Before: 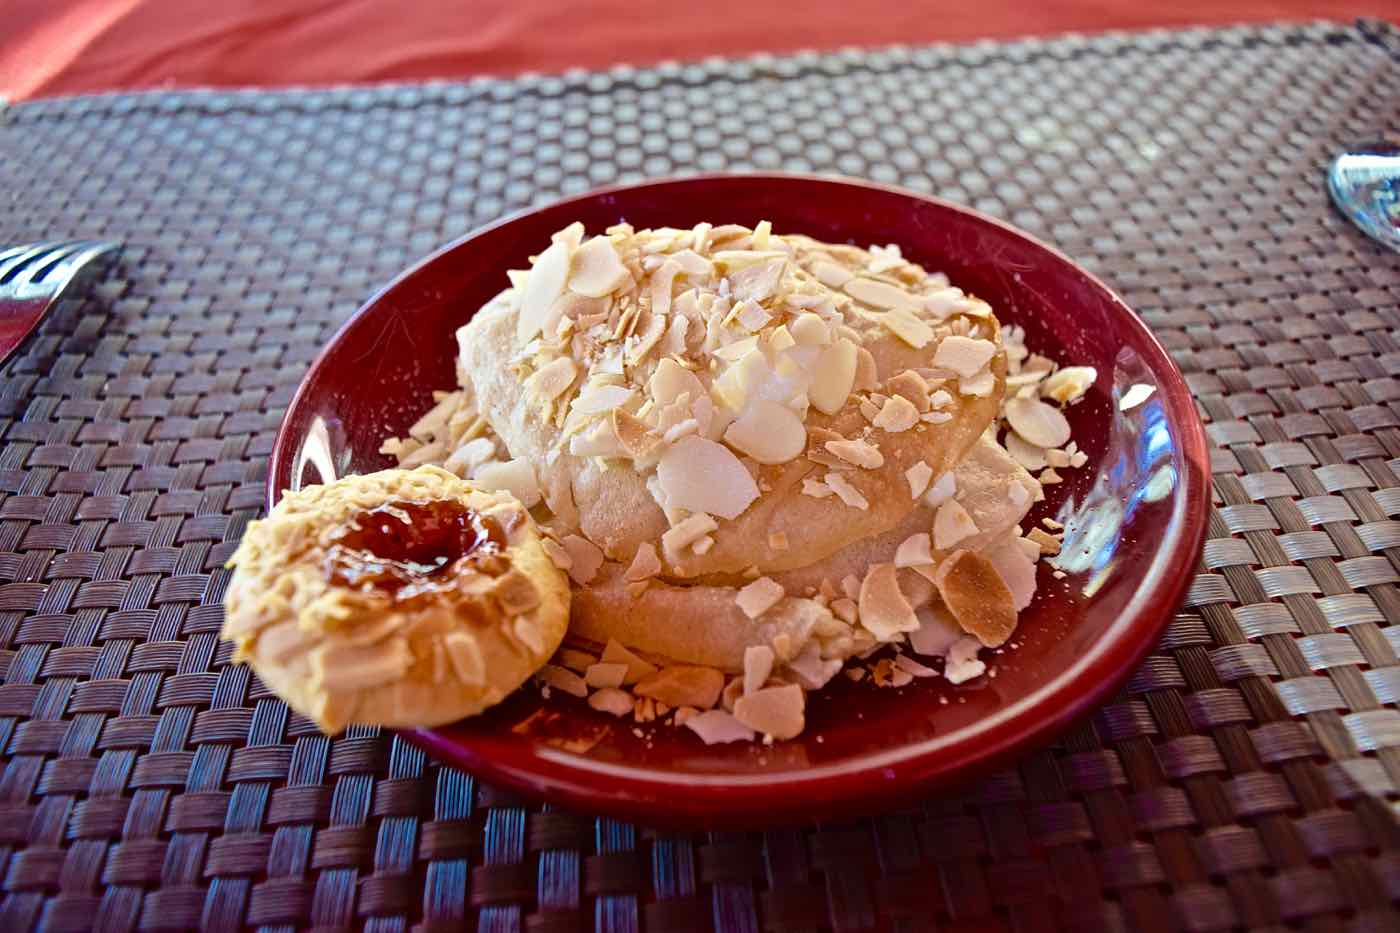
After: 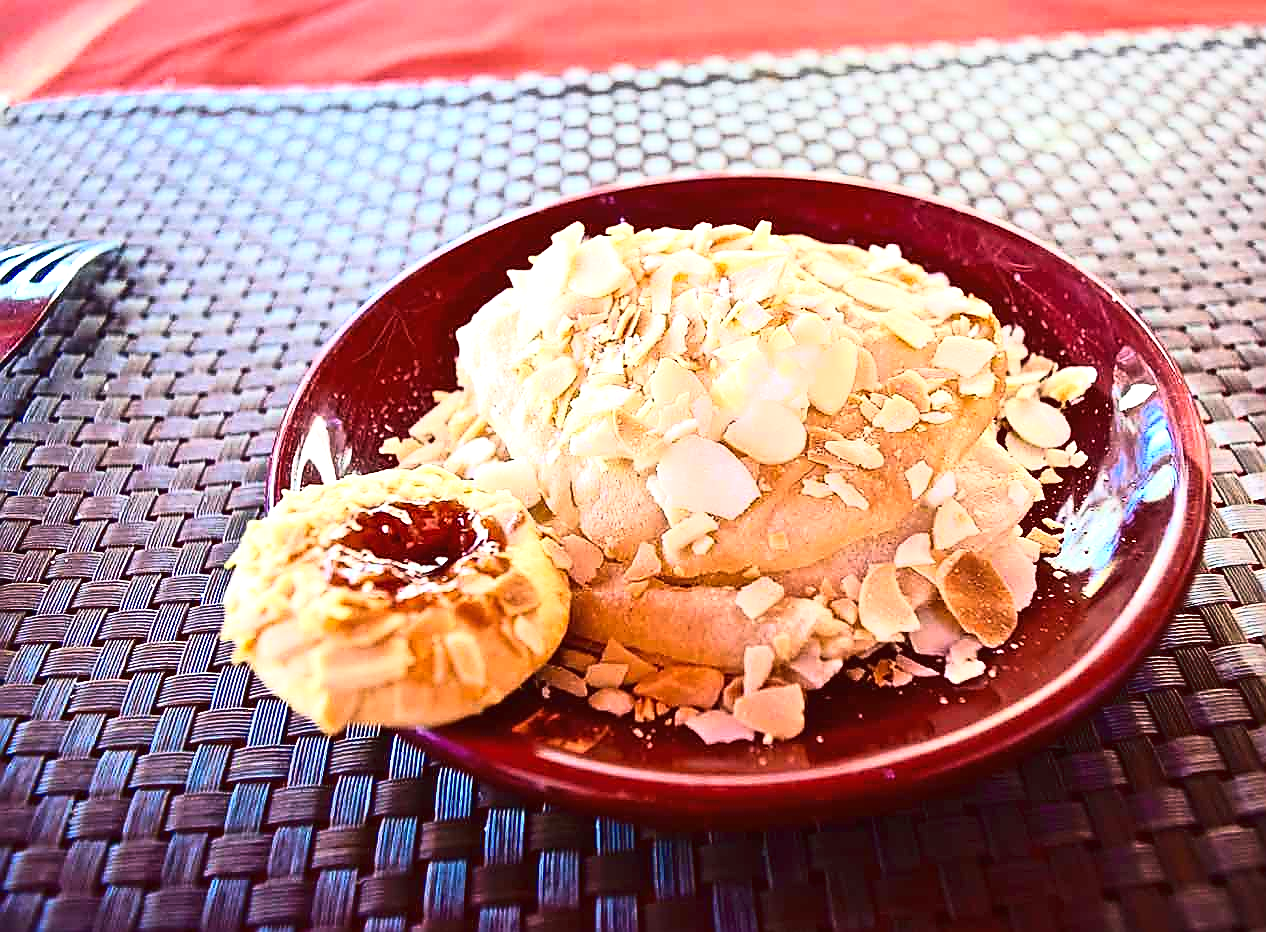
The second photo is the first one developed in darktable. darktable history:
crop: right 9.509%, bottom 0.031%
tone curve: curves: ch0 [(0, 0.013) (0.198, 0.175) (0.512, 0.582) (0.625, 0.754) (0.81, 0.934) (1, 1)], color space Lab, linked channels, preserve colors none
exposure: black level correction 0, exposure 0.7 EV, compensate exposure bias true, compensate highlight preservation false
sharpen: radius 1.4, amount 1.25, threshold 0.7
